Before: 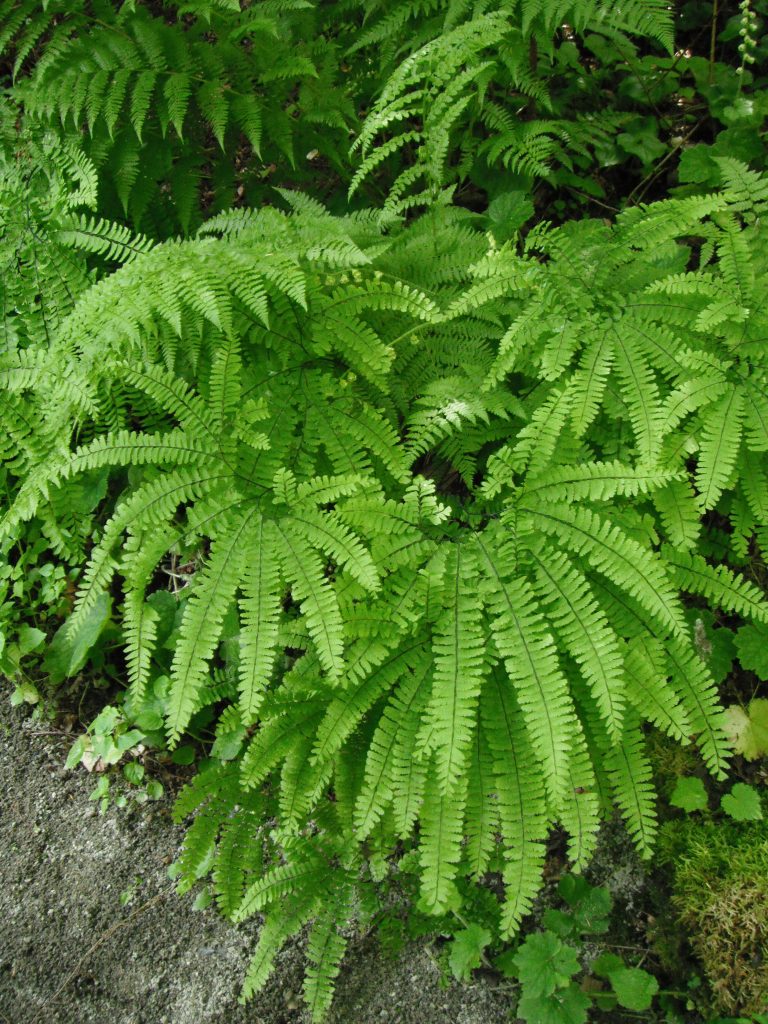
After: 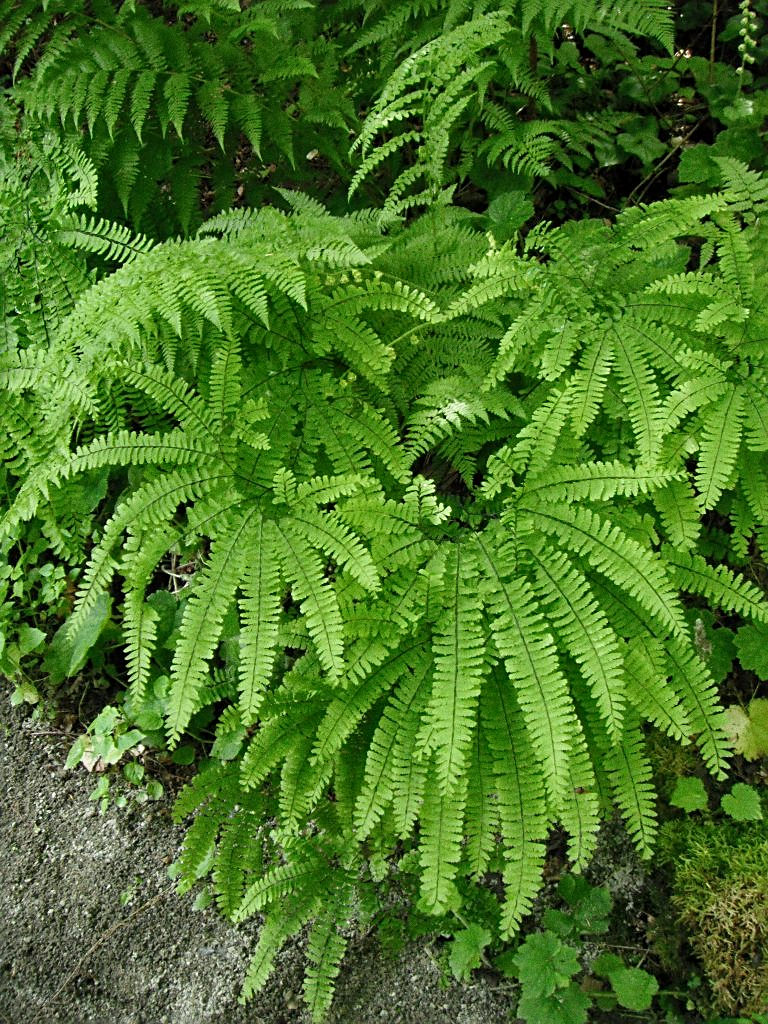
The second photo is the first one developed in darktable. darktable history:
sharpen: on, module defaults
local contrast: mode bilateral grid, contrast 20, coarseness 50, detail 120%, midtone range 0.2
grain: coarseness 0.47 ISO
